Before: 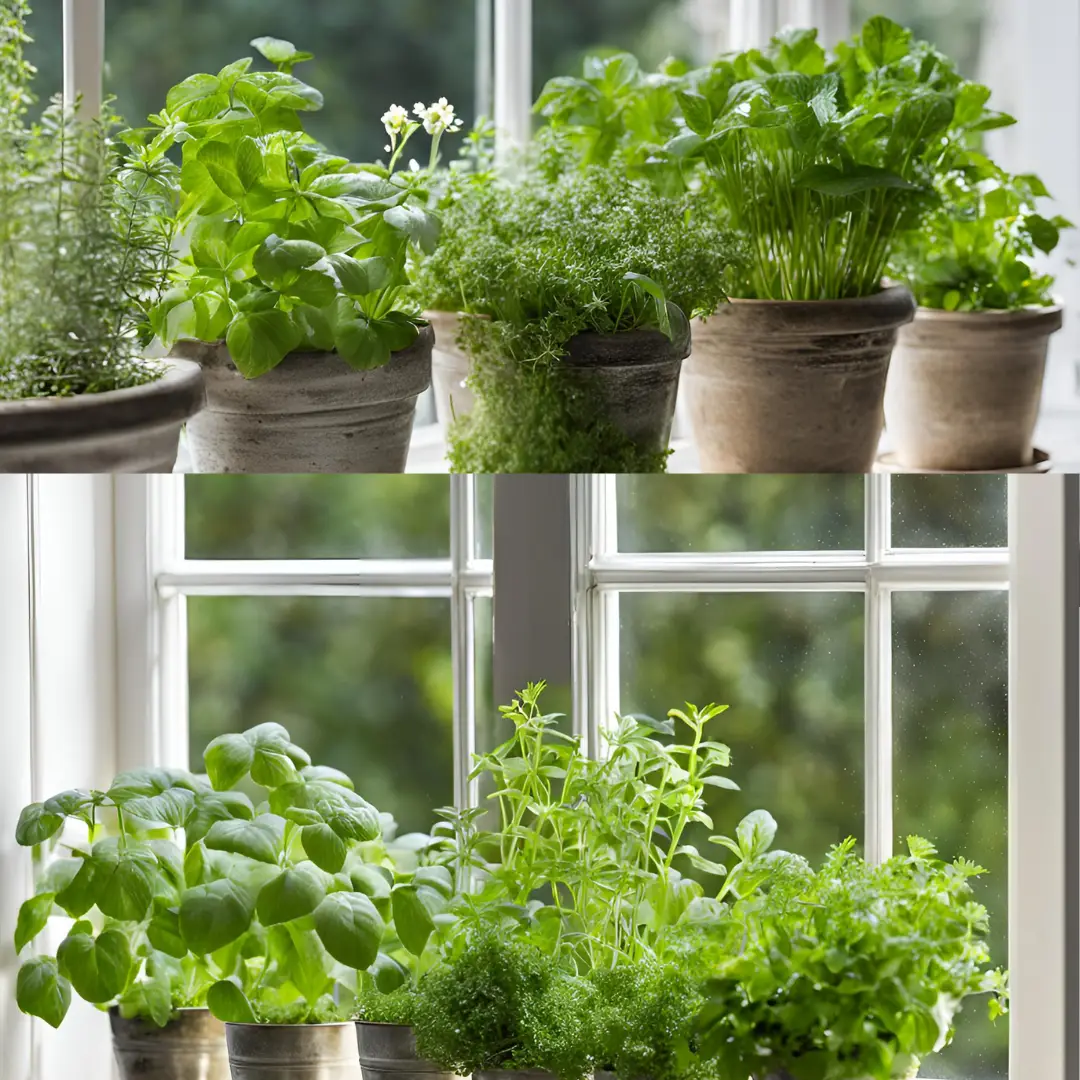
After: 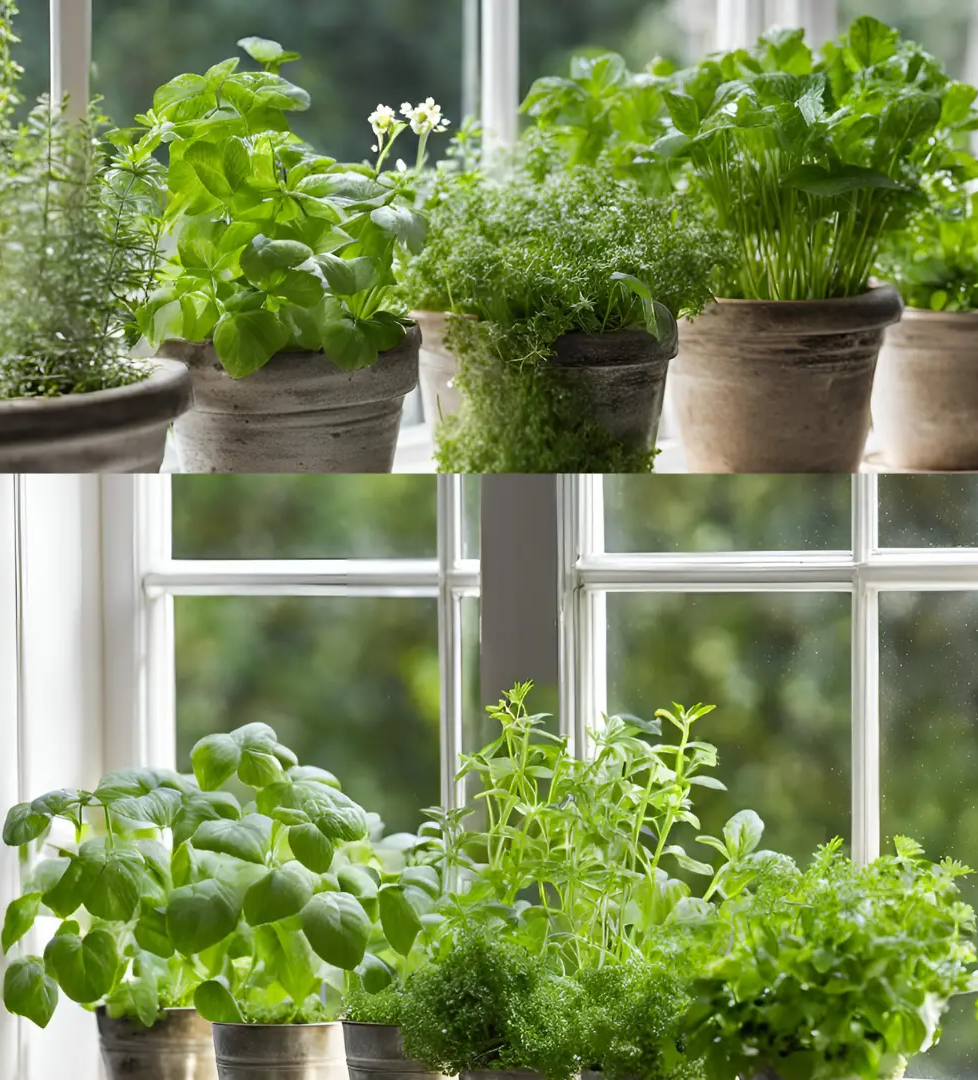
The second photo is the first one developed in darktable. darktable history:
crop and rotate: left 1.244%, right 8.129%
